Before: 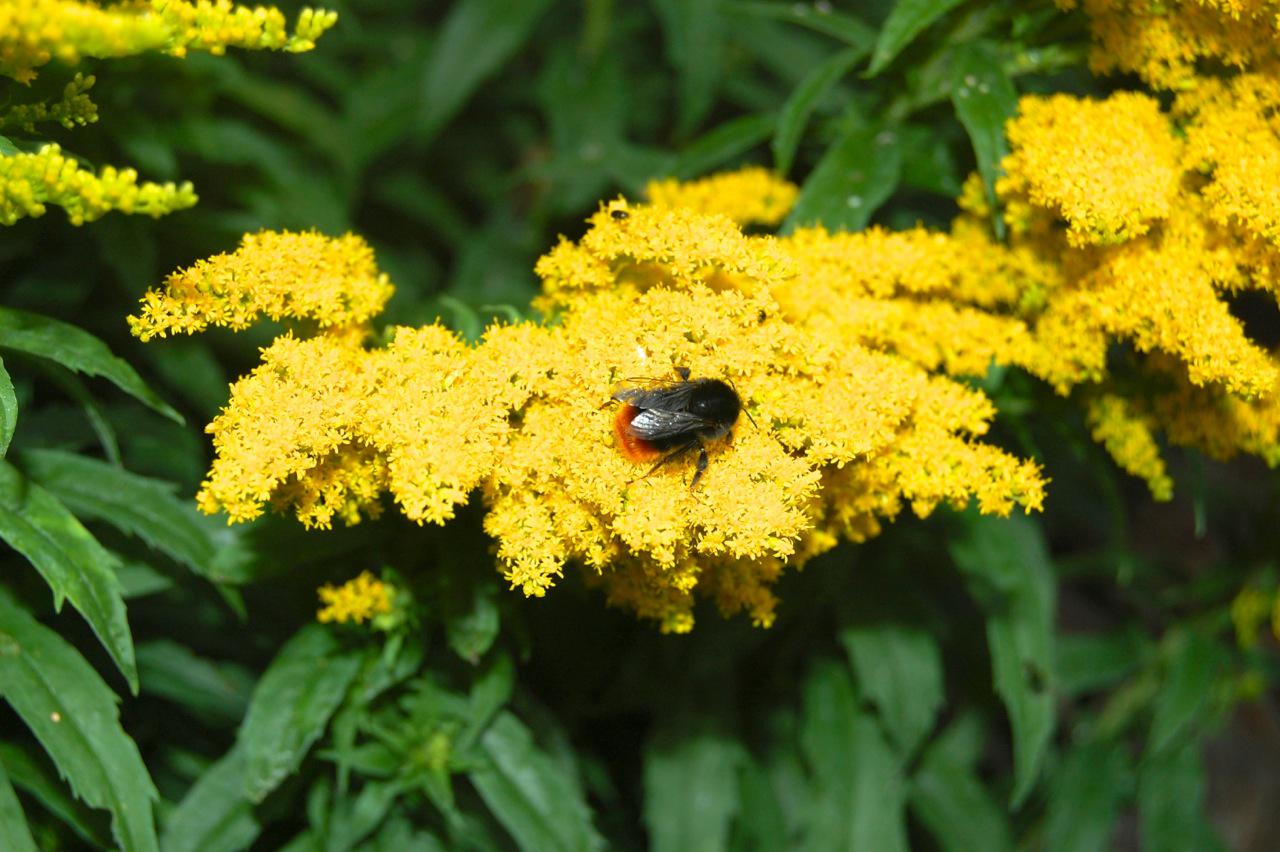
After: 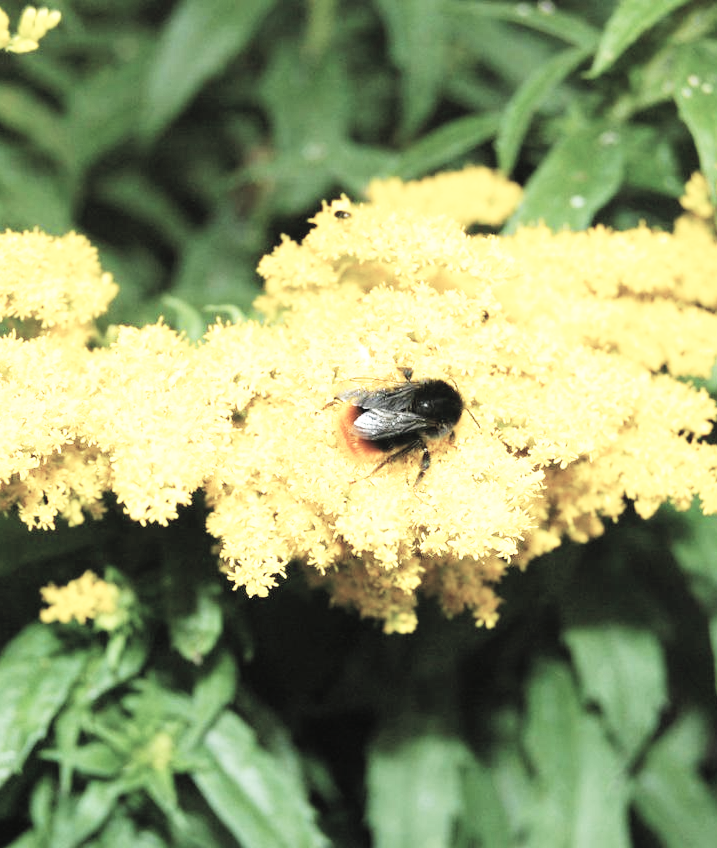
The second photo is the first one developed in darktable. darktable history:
base curve: curves: ch0 [(0, 0) (0.007, 0.004) (0.027, 0.03) (0.046, 0.07) (0.207, 0.54) (0.442, 0.872) (0.673, 0.972) (1, 1)], preserve colors none
crop: left 21.674%, right 22.086%
contrast brightness saturation: brightness 0.18, saturation -0.5
